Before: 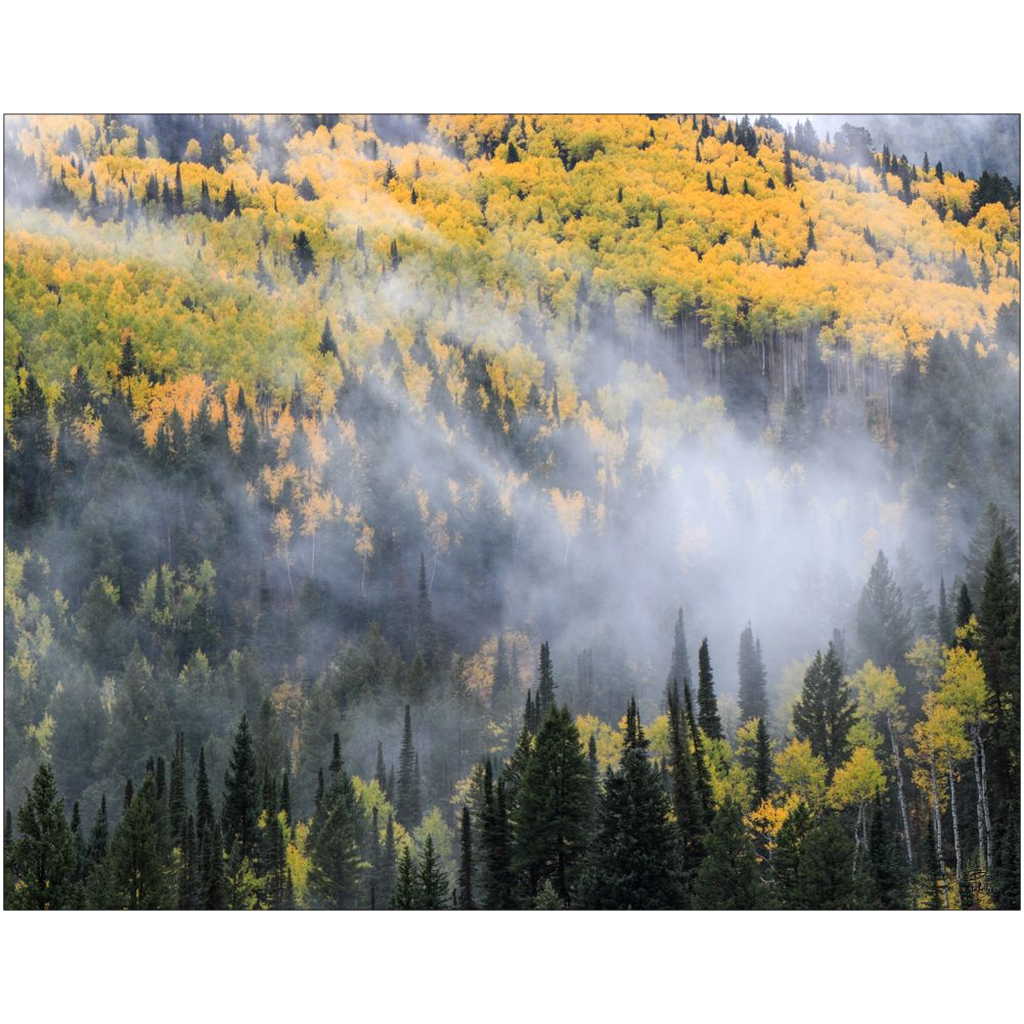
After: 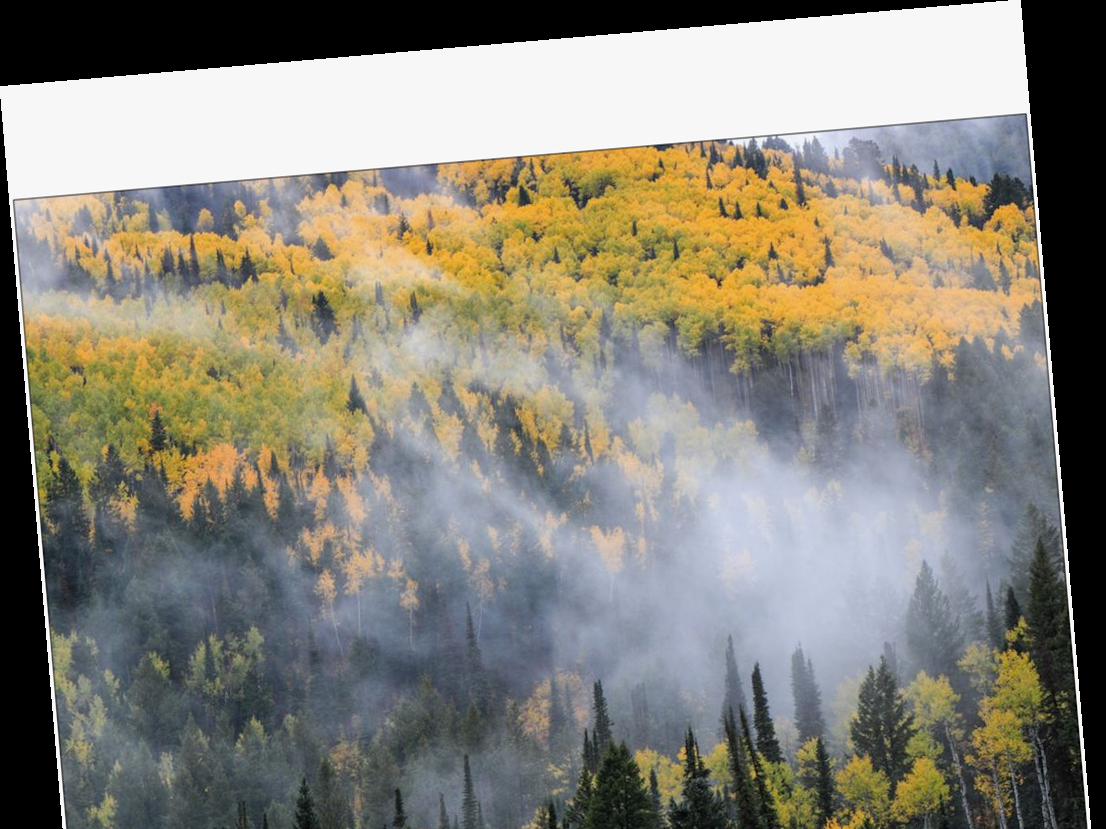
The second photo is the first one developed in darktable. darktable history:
color correction: highlights a* 0.003, highlights b* -0.283
crop: bottom 24.988%
shadows and highlights: shadows -20, white point adjustment -2, highlights -35
rotate and perspective: rotation -4.86°, automatic cropping off
